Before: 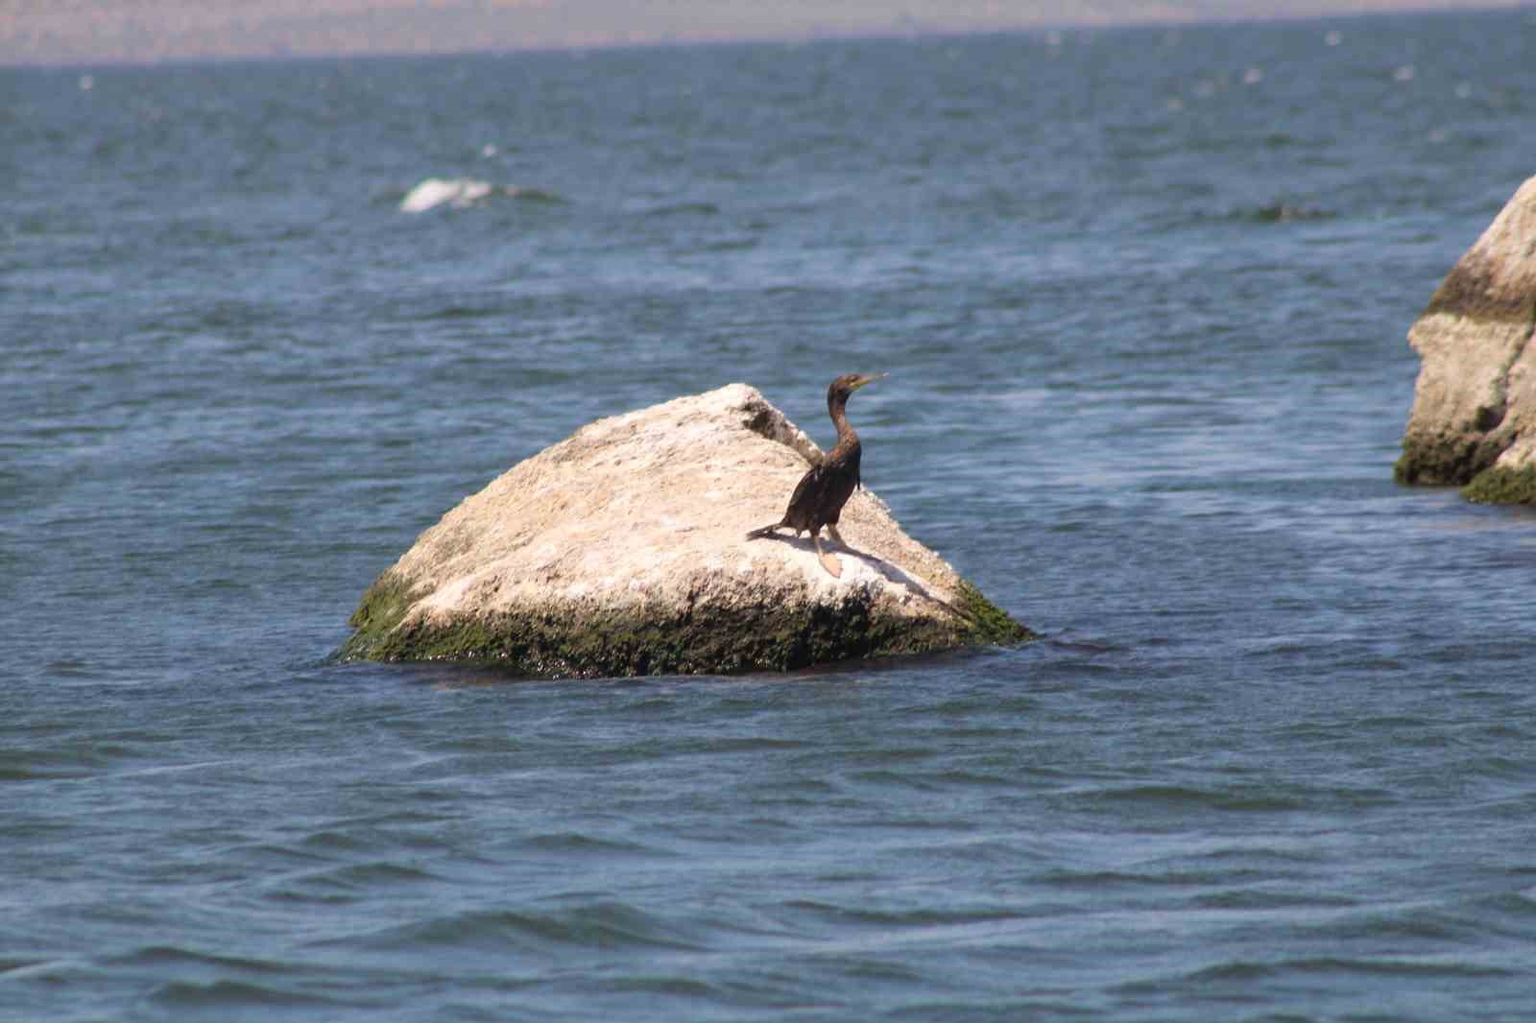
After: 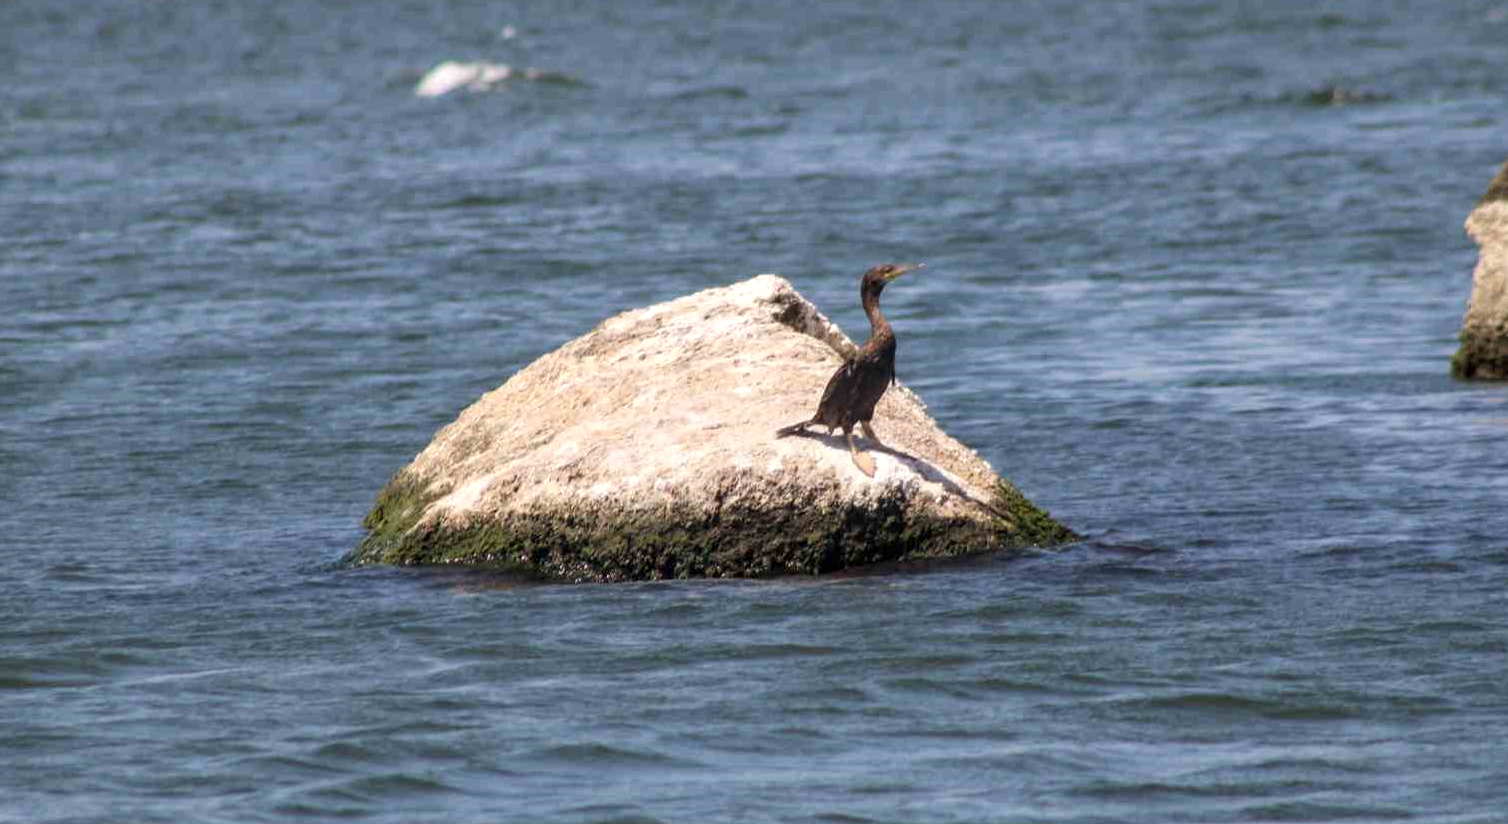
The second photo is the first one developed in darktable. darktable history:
local contrast: detail 130%
crop and rotate: angle 0.061°, top 11.688%, right 5.571%, bottom 10.847%
